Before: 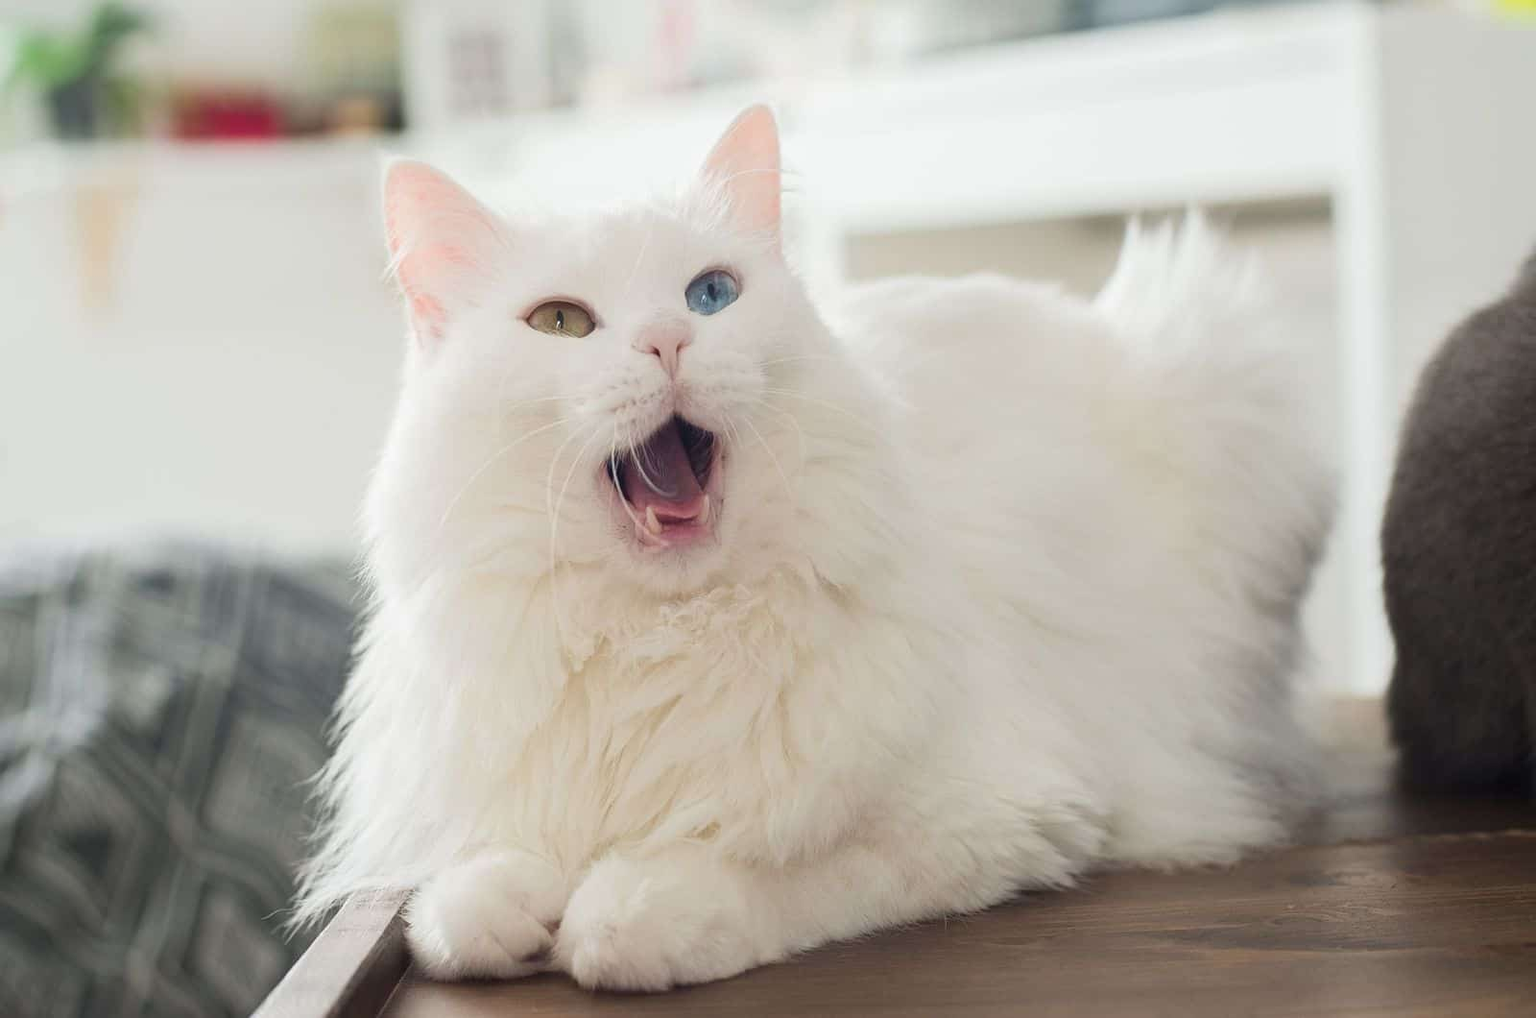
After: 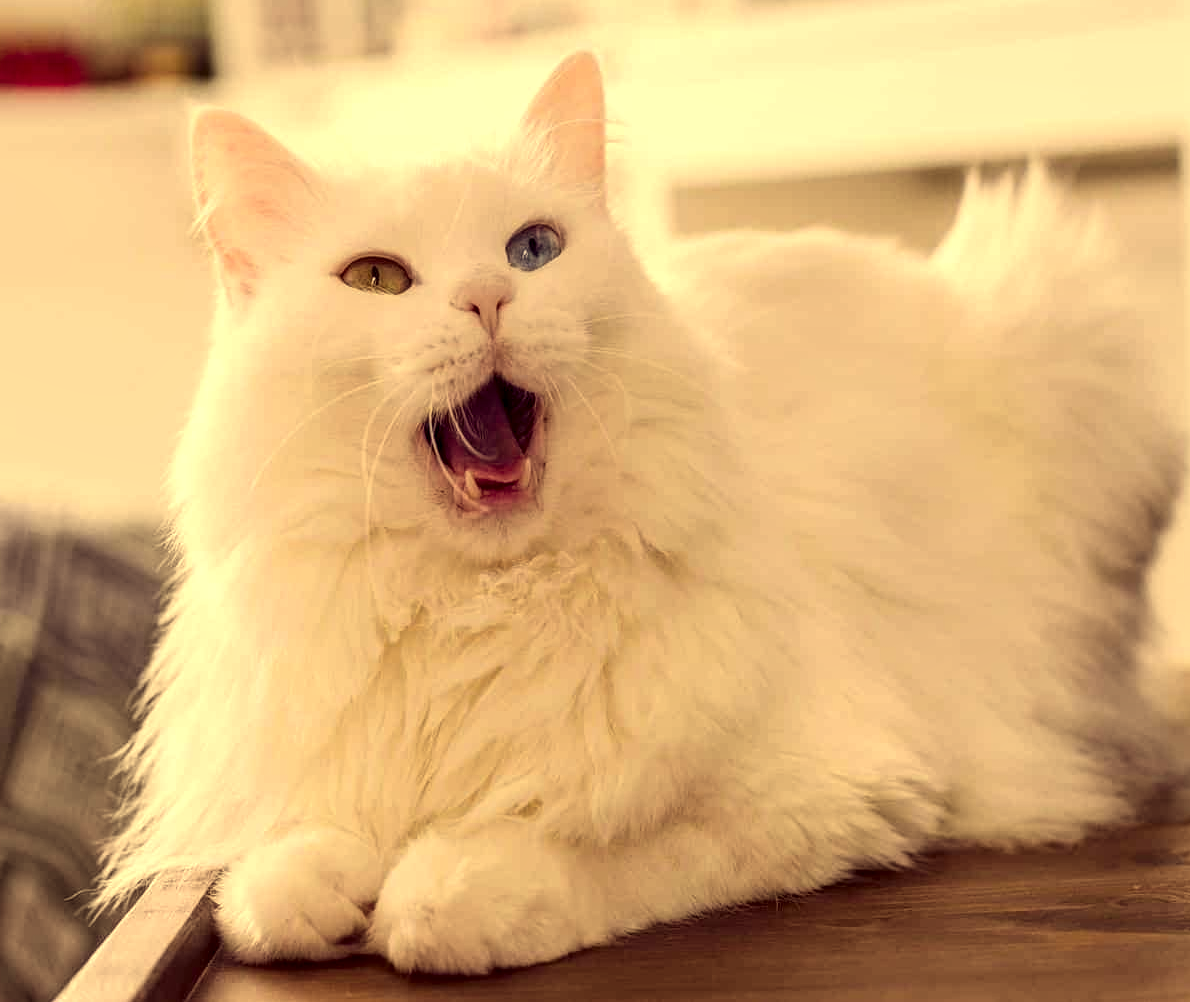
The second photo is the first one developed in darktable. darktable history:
contrast brightness saturation: contrast 0.048
local contrast: highlights 78%, shadows 56%, detail 175%, midtone range 0.431
color correction: highlights a* 9.96, highlights b* 38.64, shadows a* 15.04, shadows b* 3.45
crop and rotate: left 13.08%, top 5.392%, right 12.521%
